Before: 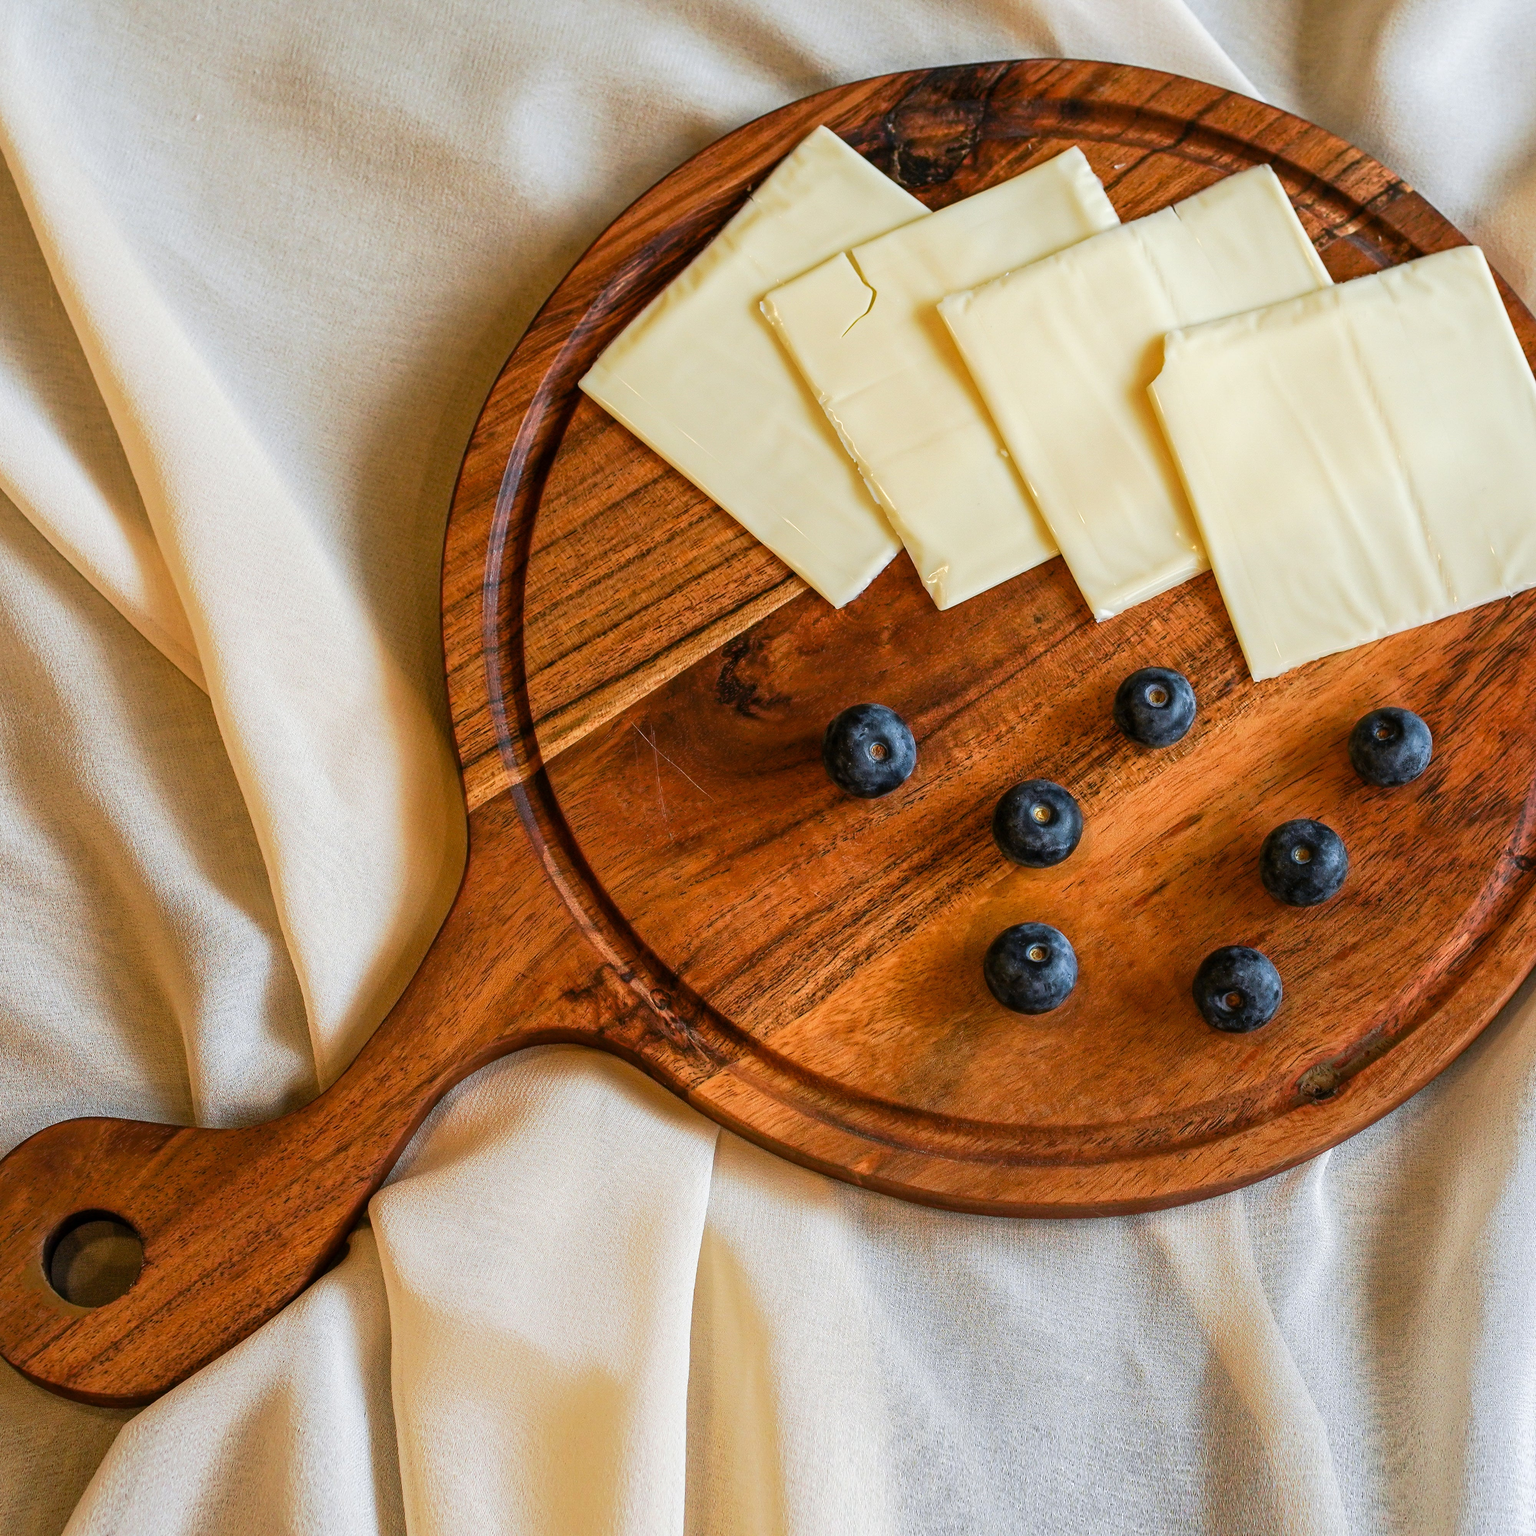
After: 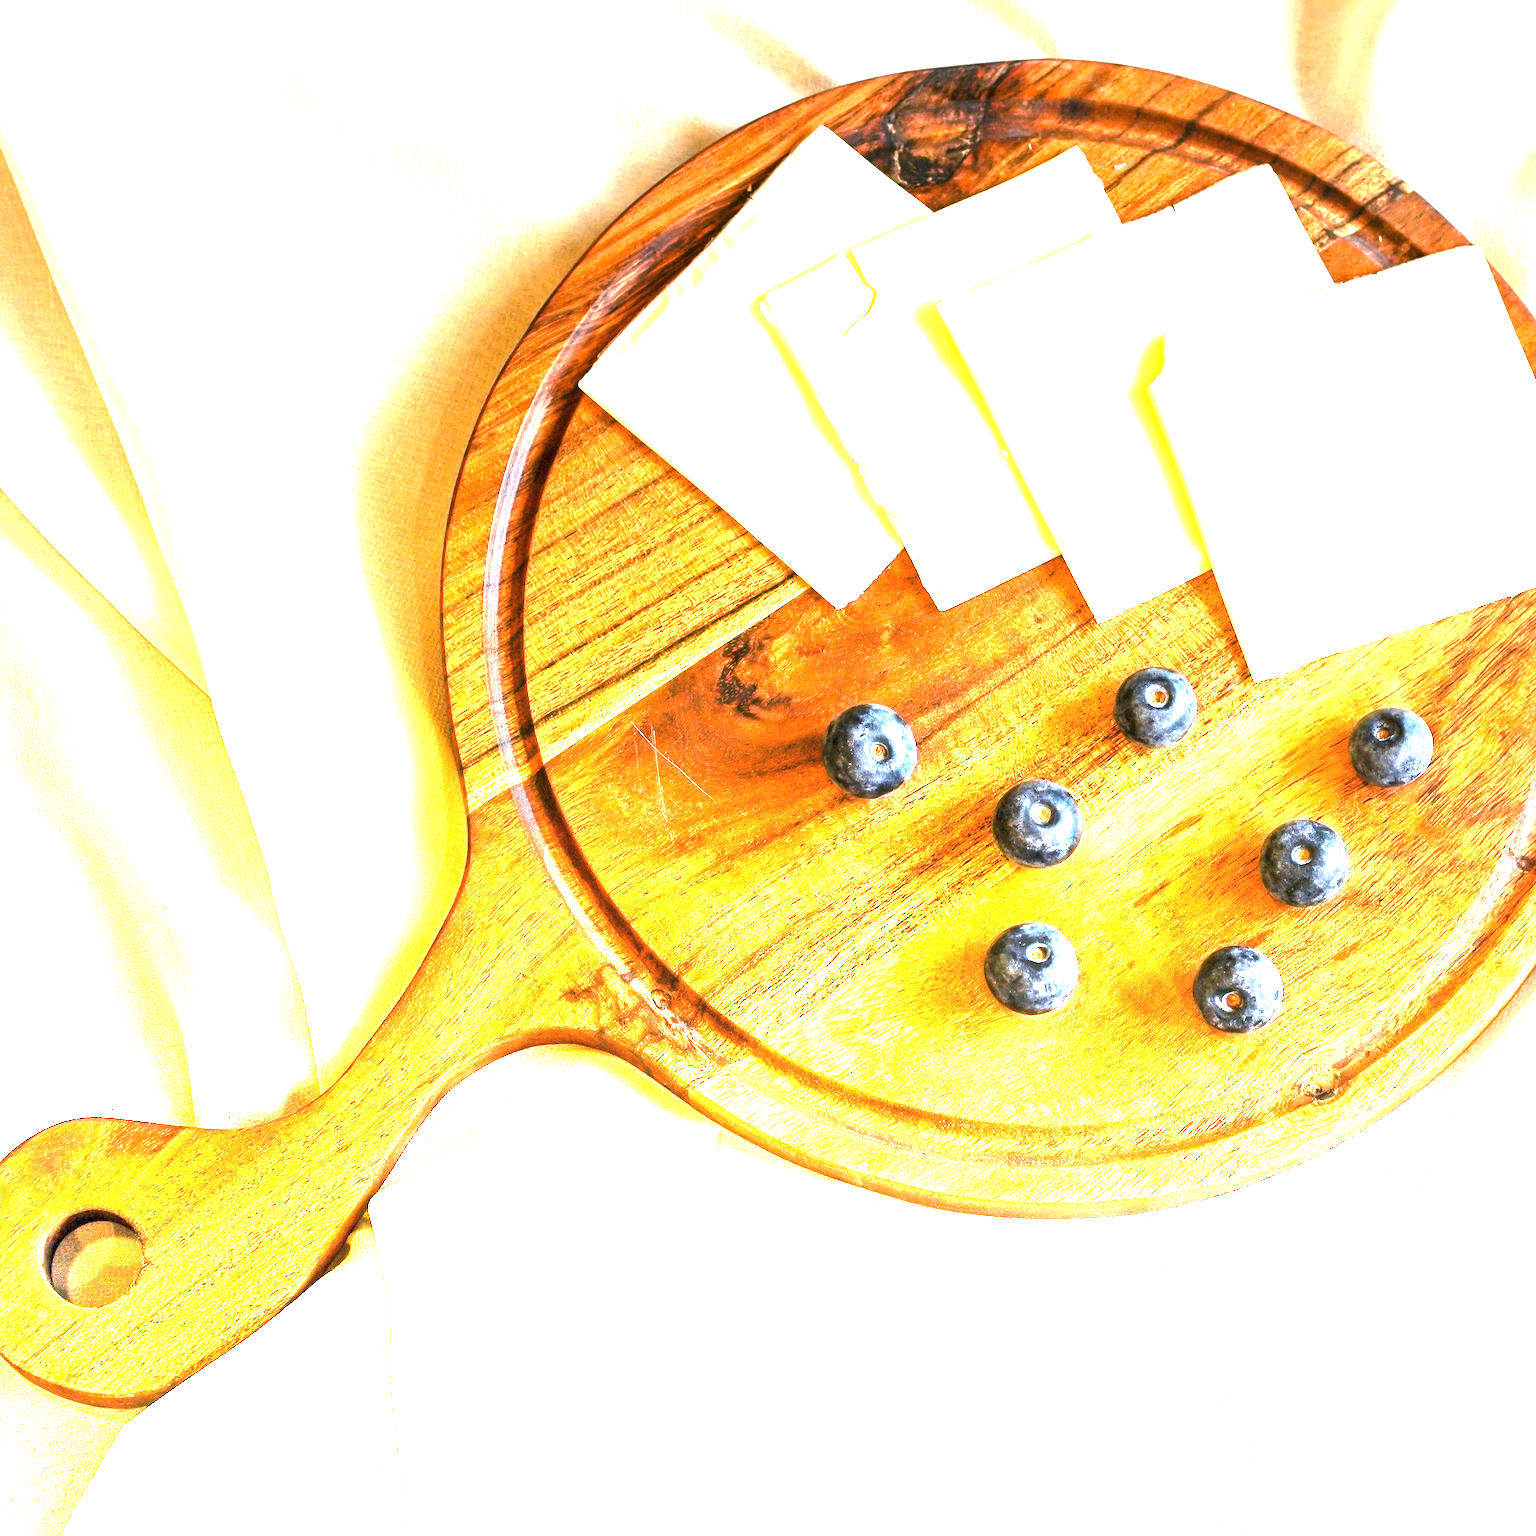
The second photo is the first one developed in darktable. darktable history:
exposure: exposure 2.25 EV, compensate highlight preservation false
graduated density: density -3.9 EV
white balance: red 1.004, blue 1.024
